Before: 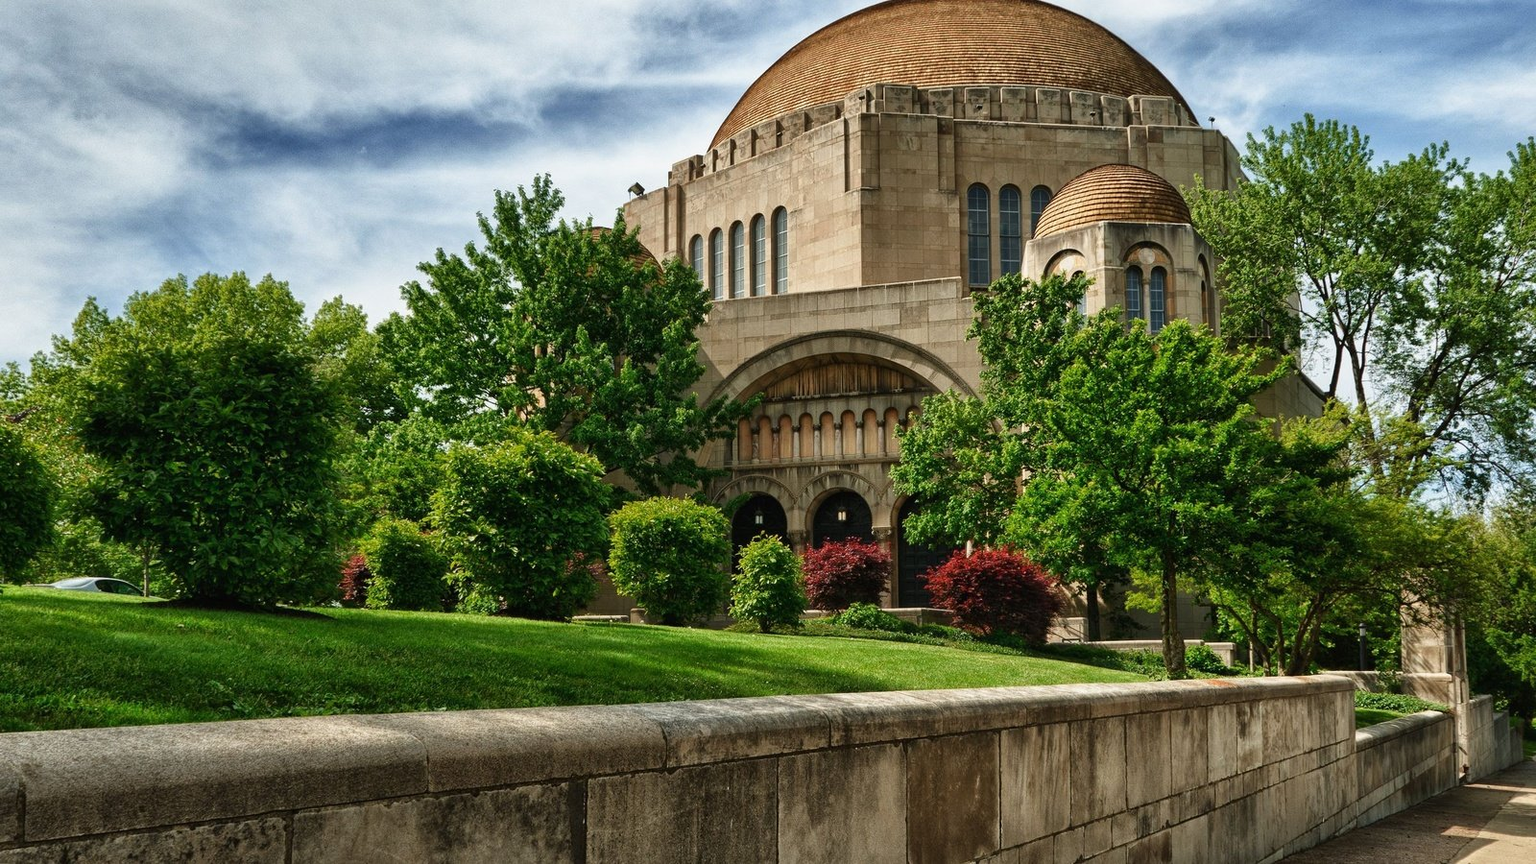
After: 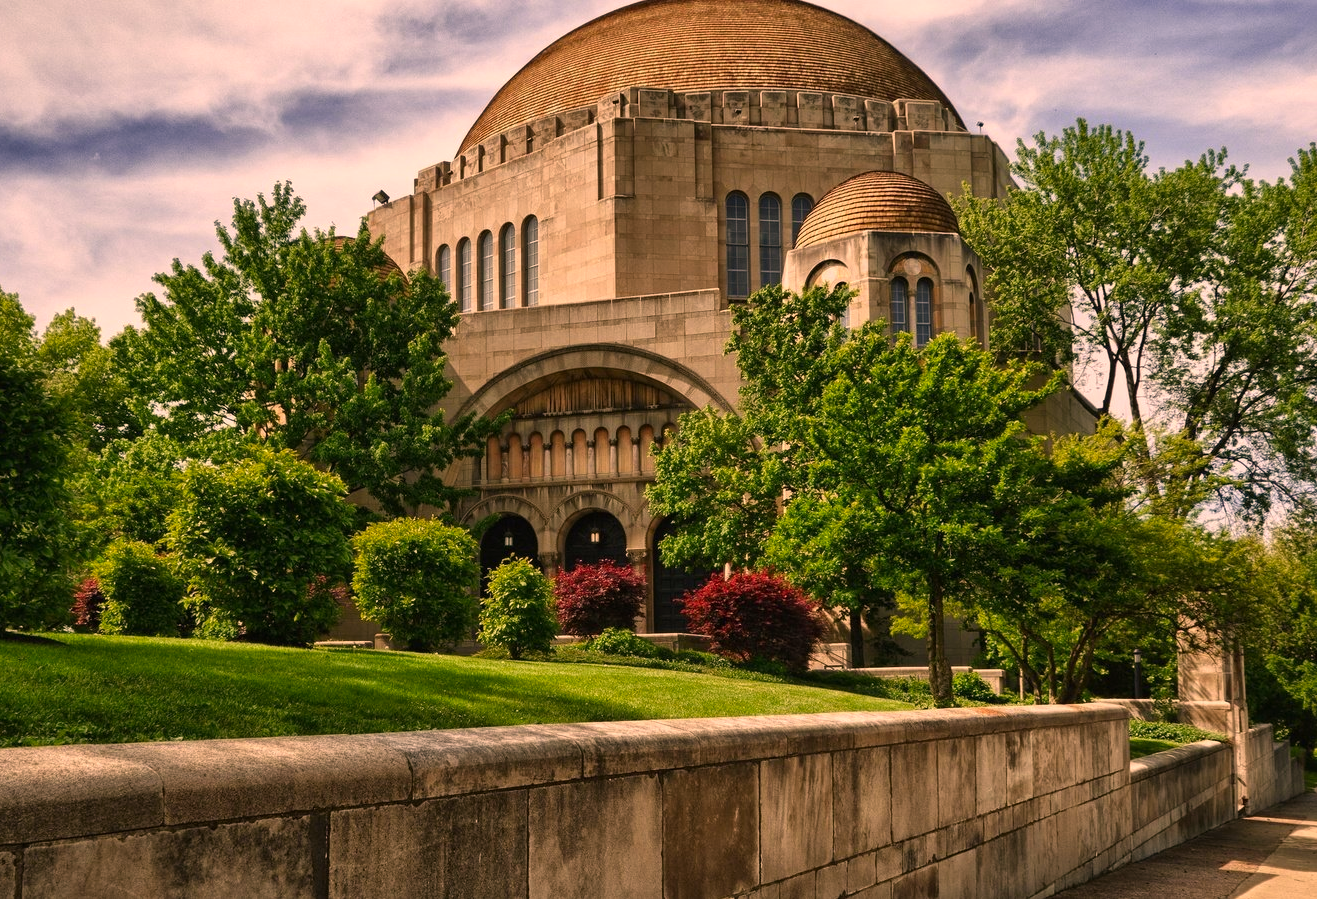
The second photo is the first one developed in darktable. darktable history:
color correction: highlights a* 21.3, highlights b* 19.79
crop: left 17.684%, bottom 0.05%
exposure: compensate highlight preservation false
